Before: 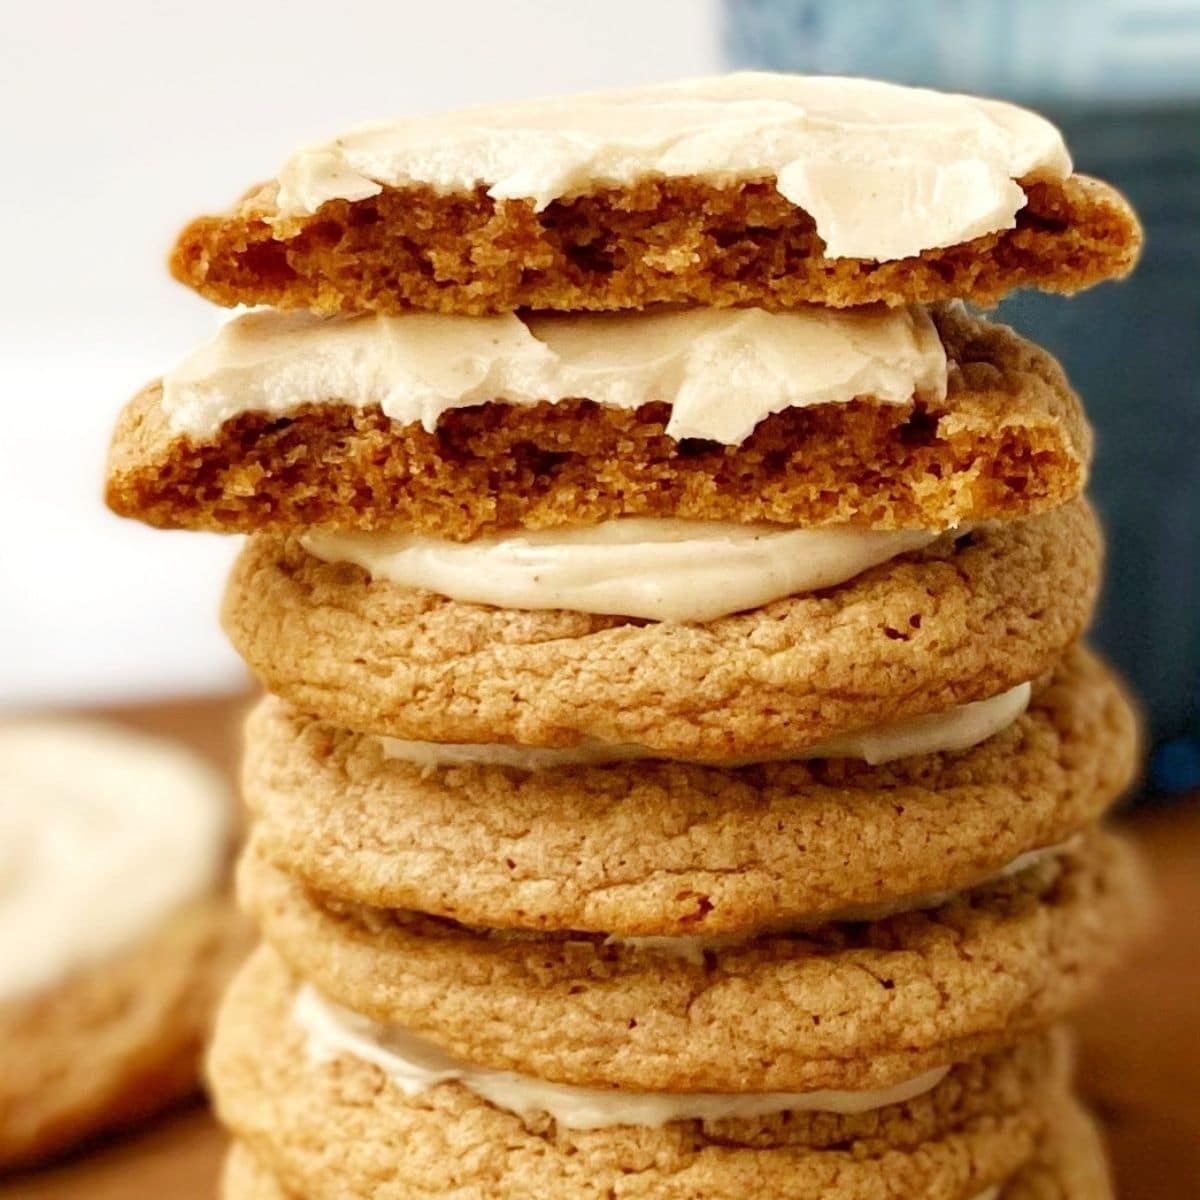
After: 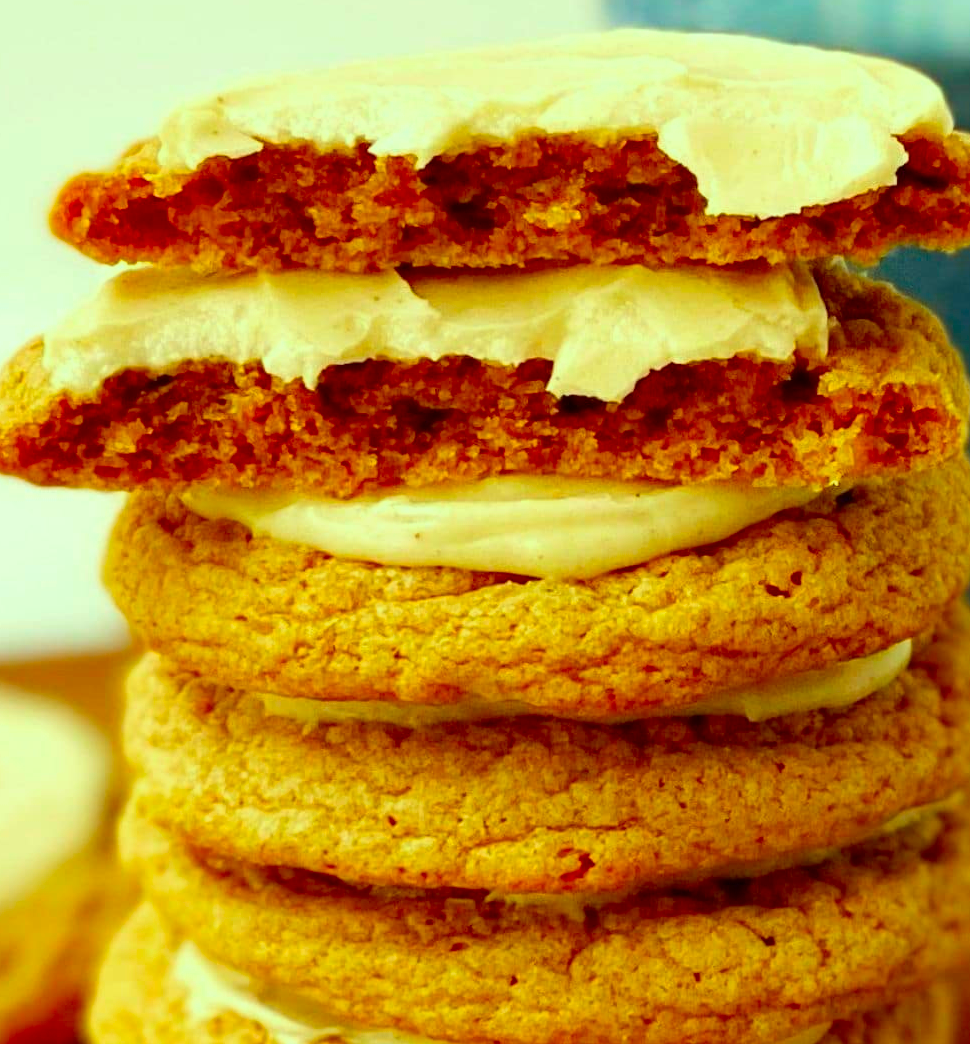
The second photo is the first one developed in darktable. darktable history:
color correction: highlights a* -10.97, highlights b* 9.88, saturation 1.71
crop: left 9.939%, top 3.607%, right 9.222%, bottom 9.325%
